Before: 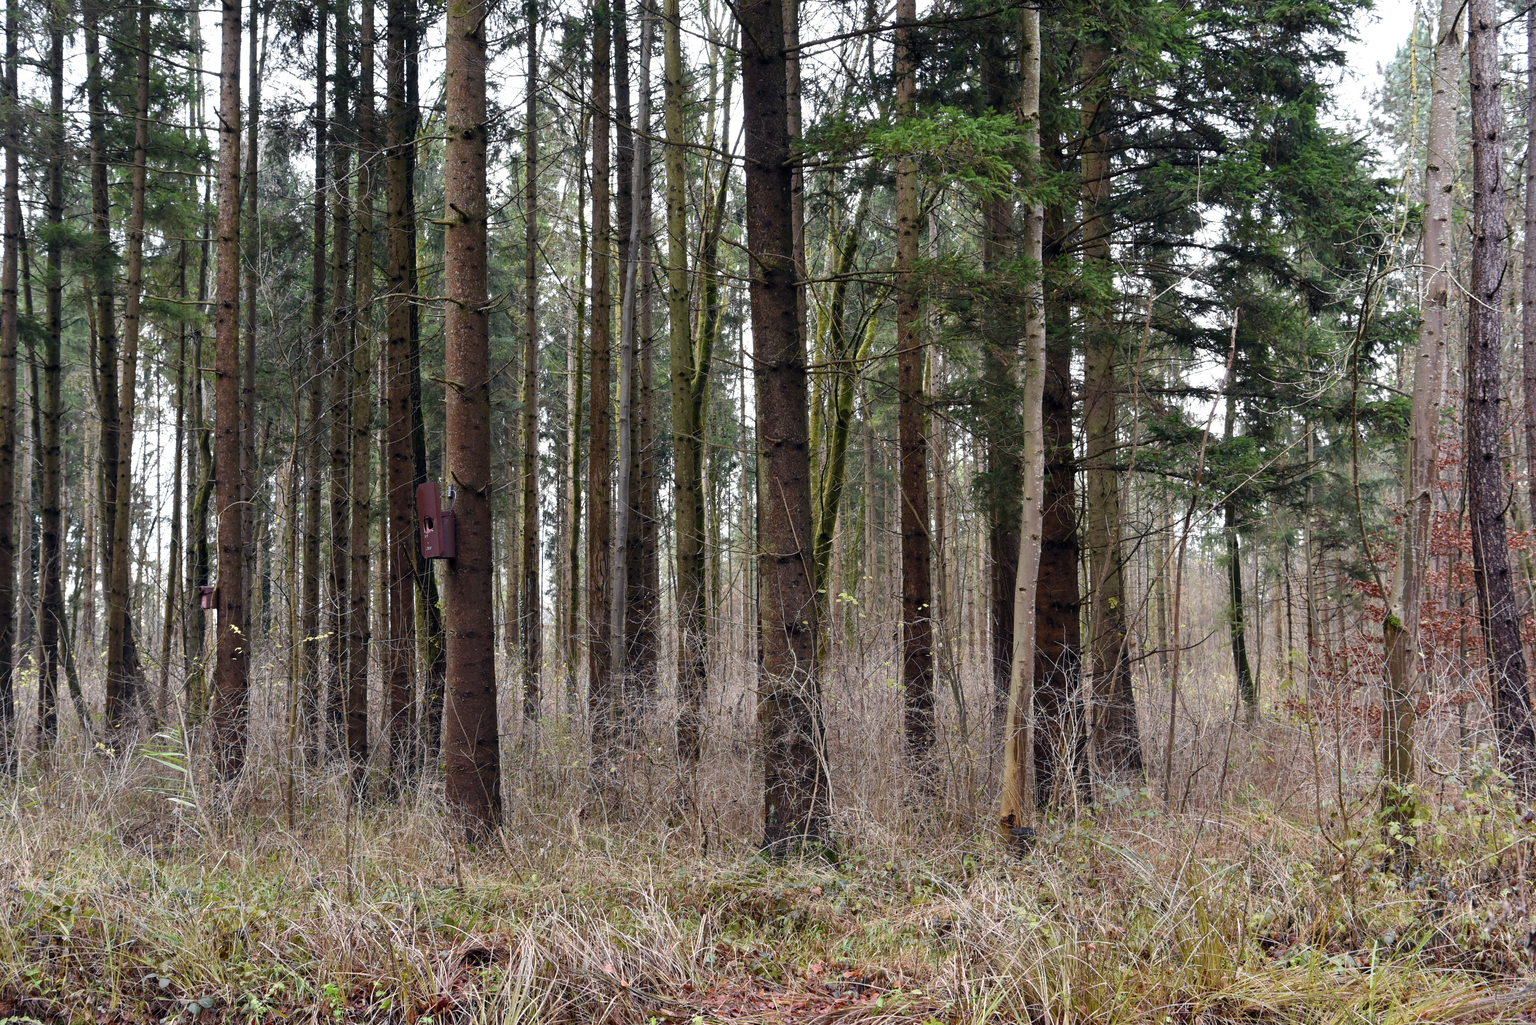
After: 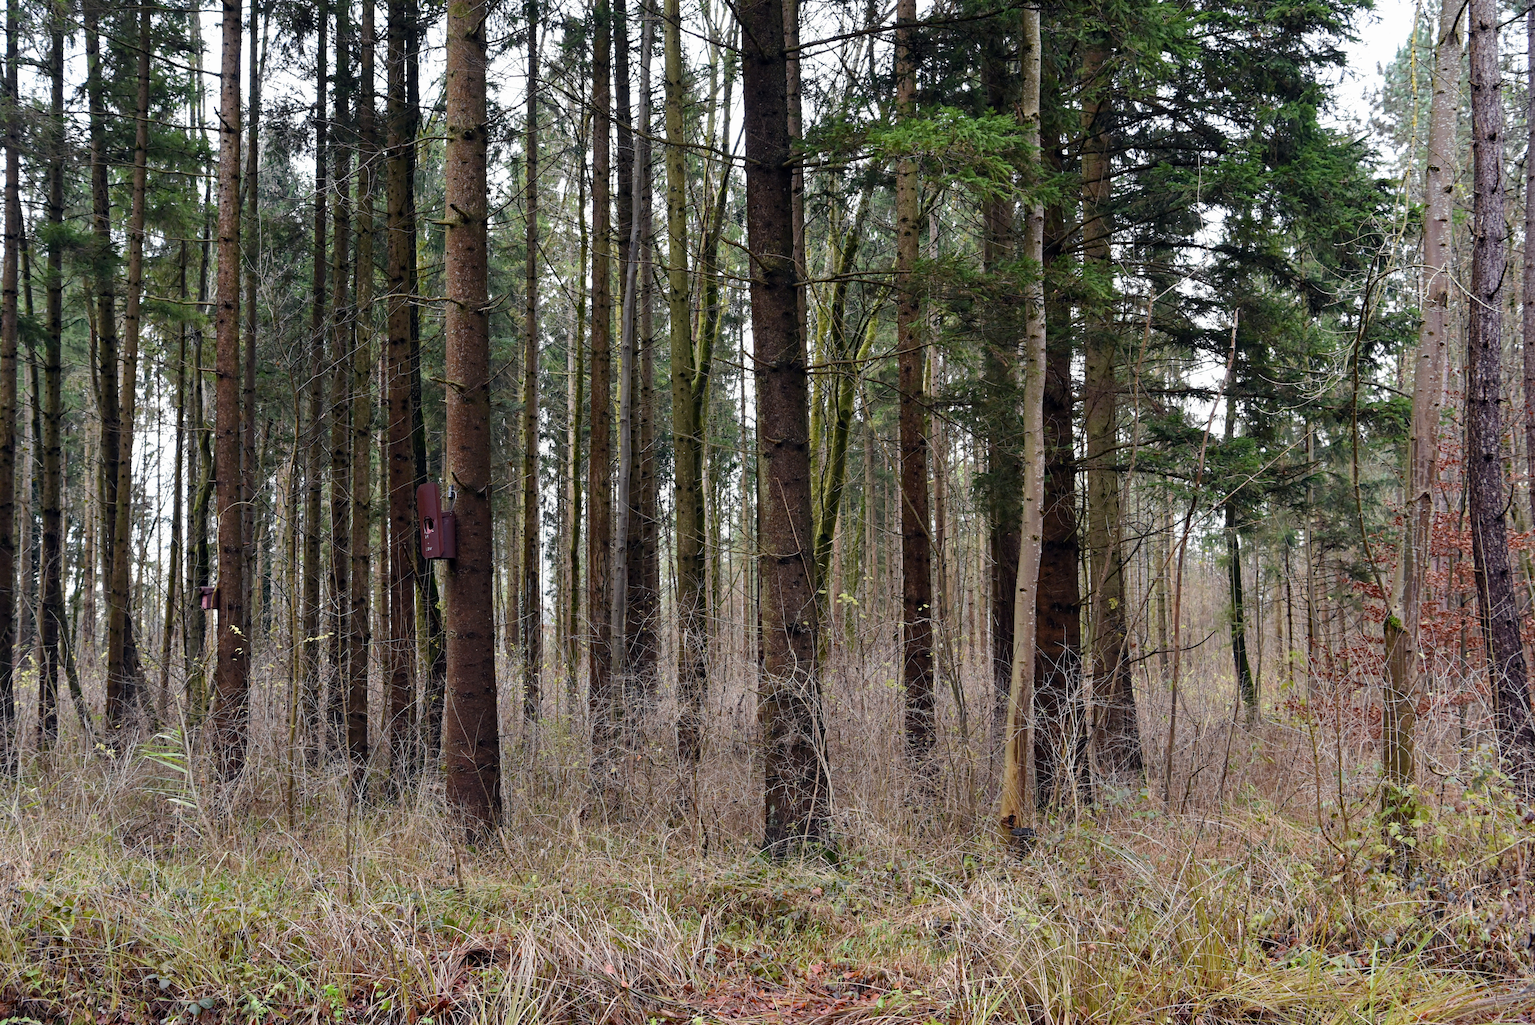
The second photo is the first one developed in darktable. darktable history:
haze removal: strength 0.29, distance 0.25, compatibility mode true, adaptive false
exposure: exposure -0.041 EV, compensate highlight preservation false
tone equalizer: -8 EV -1.84 EV, -7 EV -1.16 EV, -6 EV -1.62 EV, smoothing diameter 25%, edges refinement/feathering 10, preserve details guided filter
